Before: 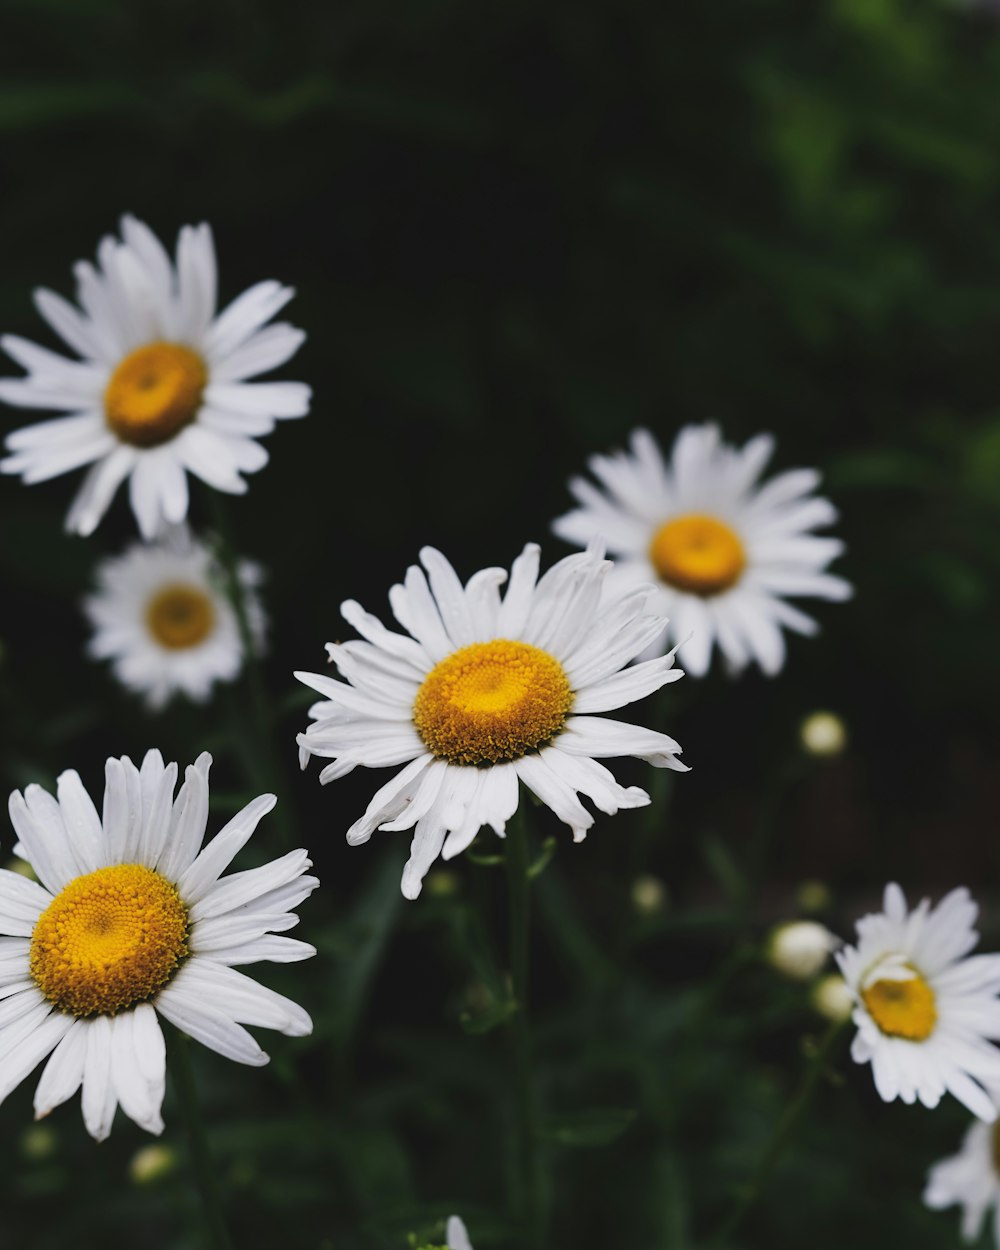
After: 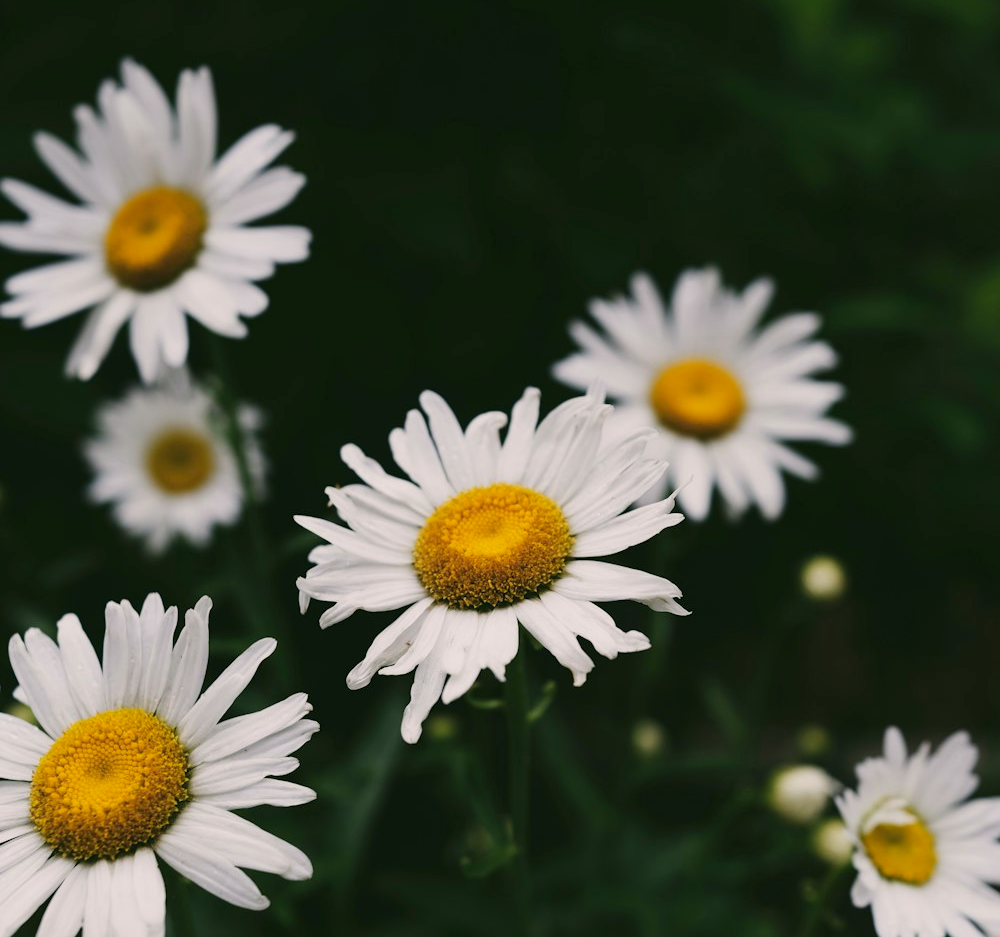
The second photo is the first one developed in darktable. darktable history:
crop and rotate: top 12.5%, bottom 12.5%
color correction: highlights a* 4.02, highlights b* 4.98, shadows a* -7.55, shadows b* 4.98
